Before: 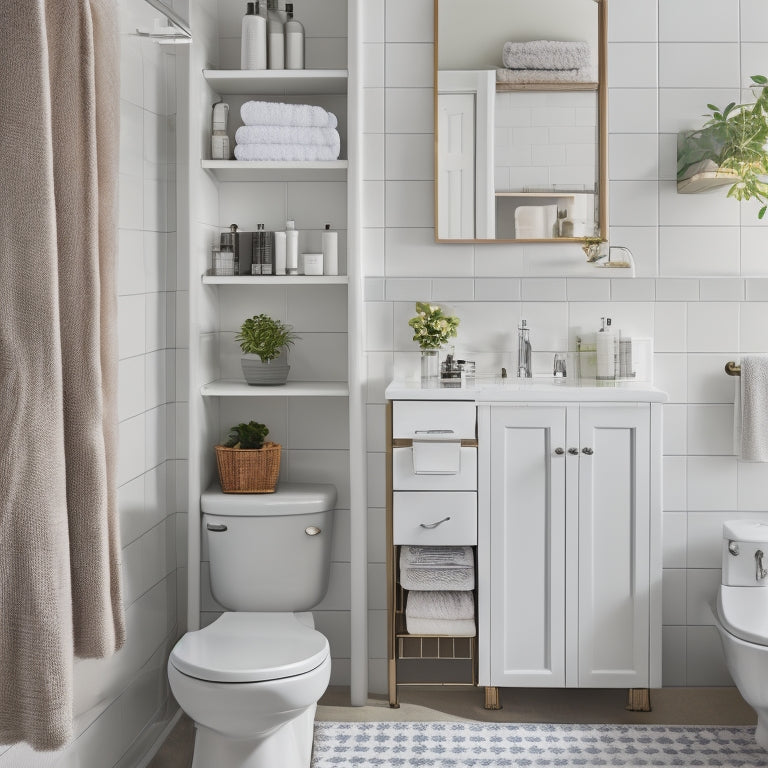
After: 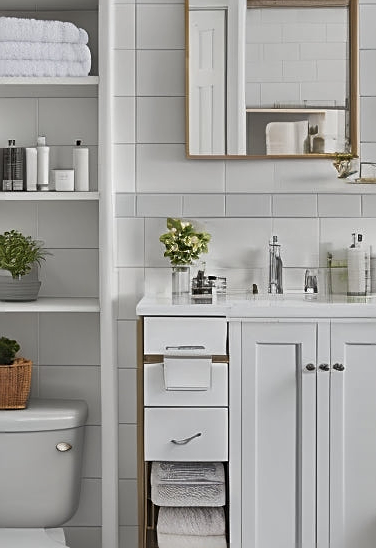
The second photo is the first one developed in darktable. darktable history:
crop: left 32.522%, top 10.961%, right 18.506%, bottom 17.583%
sharpen: on, module defaults
shadows and highlights: soften with gaussian
